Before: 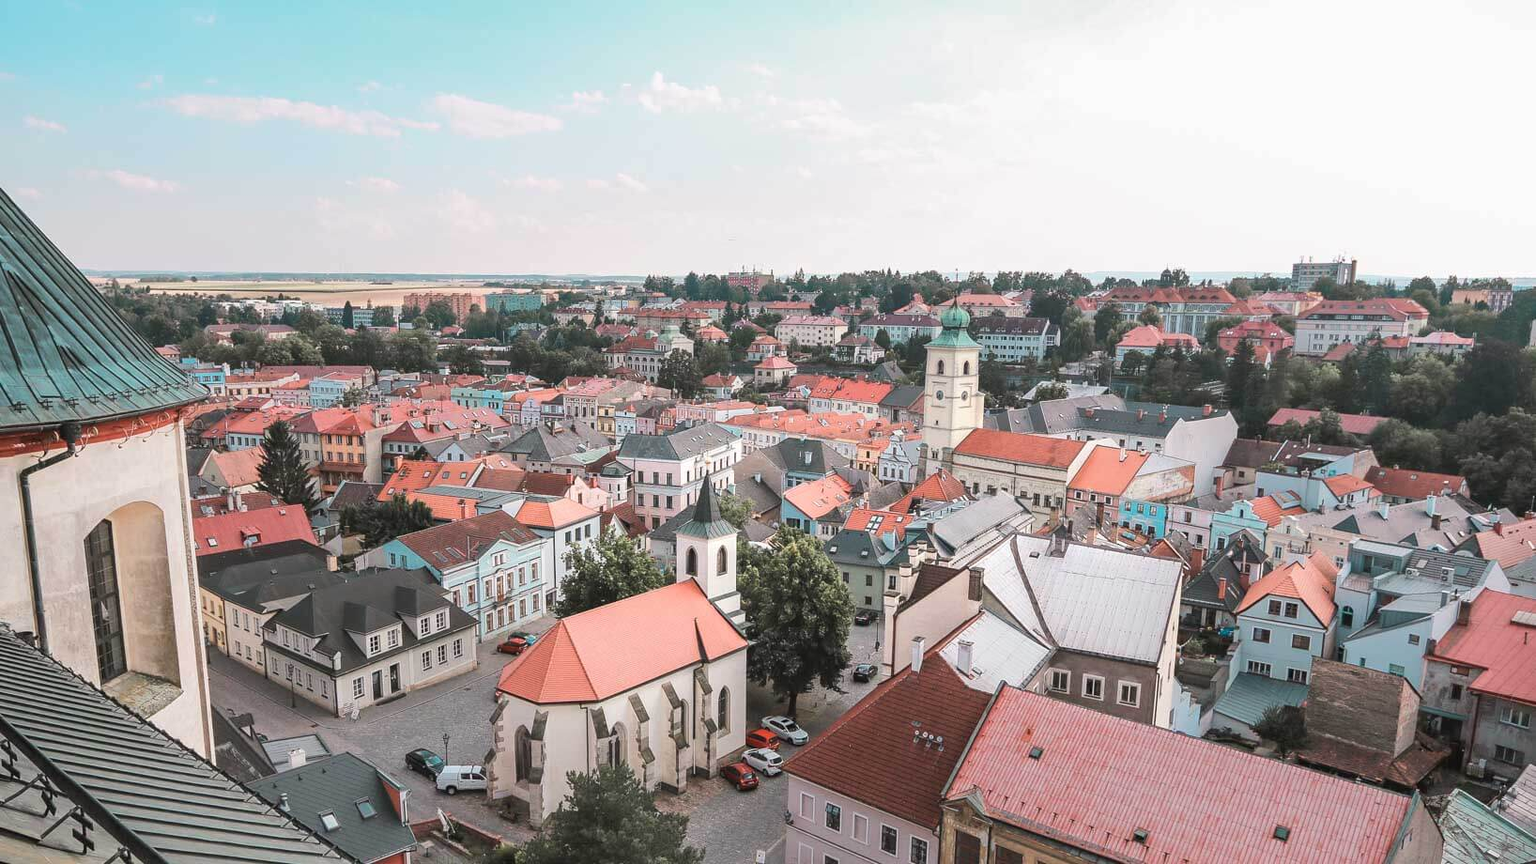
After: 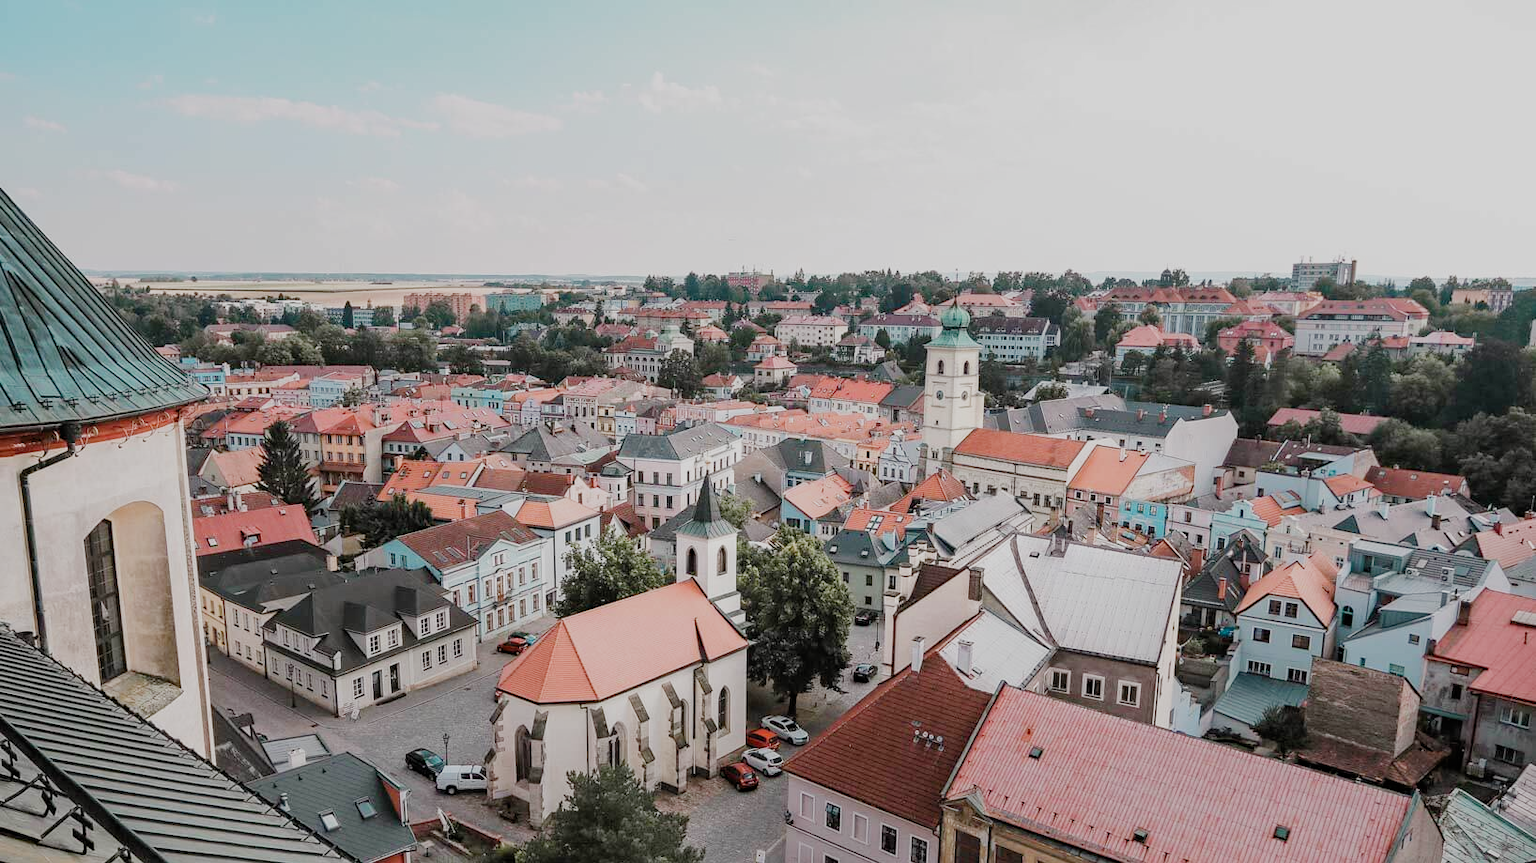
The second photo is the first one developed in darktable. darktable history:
filmic rgb: black relative exposure -7.65 EV, white relative exposure 4.56 EV, hardness 3.61, preserve chrominance no, color science v5 (2021)
haze removal: adaptive false
